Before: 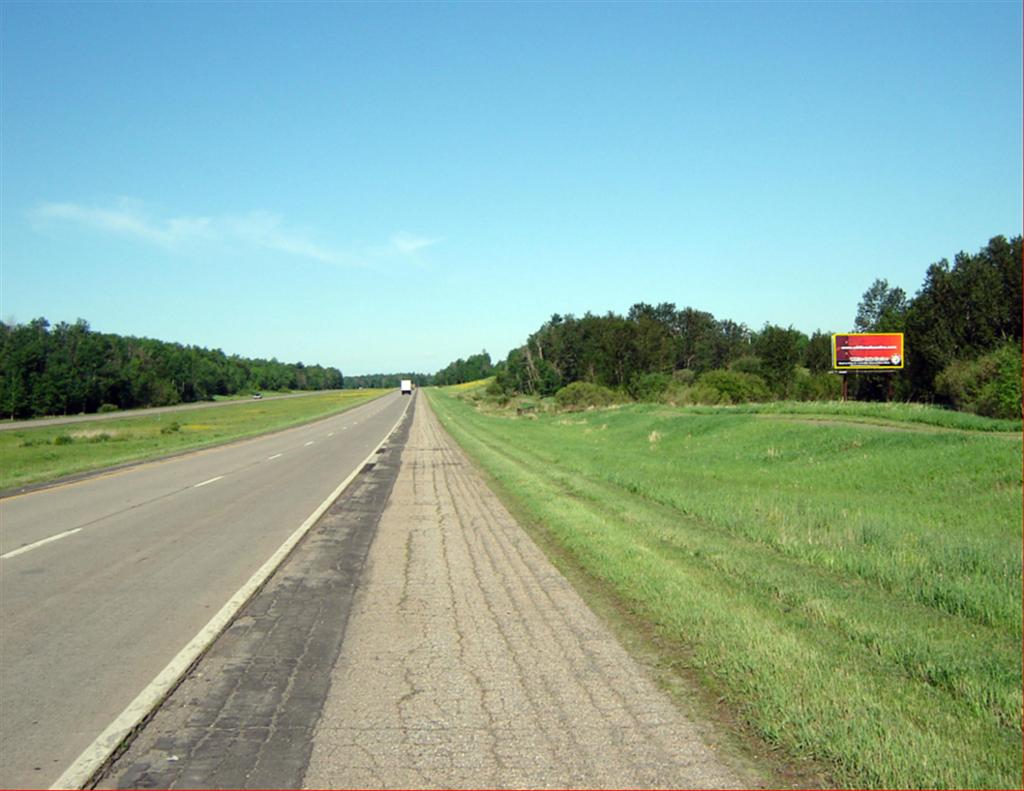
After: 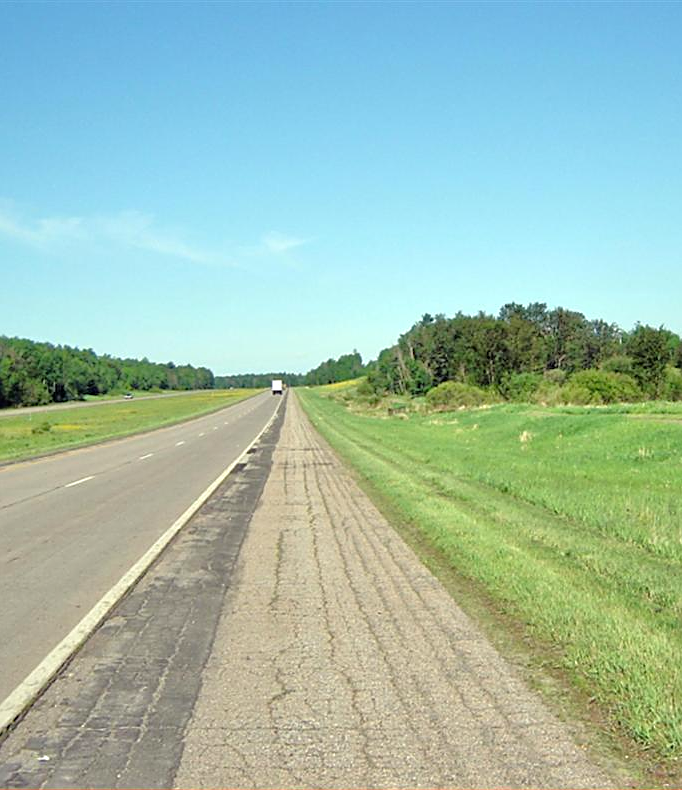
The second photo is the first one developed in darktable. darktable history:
crop and rotate: left 12.673%, right 20.66%
tone equalizer: -7 EV 0.15 EV, -6 EV 0.6 EV, -5 EV 1.15 EV, -4 EV 1.33 EV, -3 EV 1.15 EV, -2 EV 0.6 EV, -1 EV 0.15 EV, mask exposure compensation -0.5 EV
sharpen: on, module defaults
